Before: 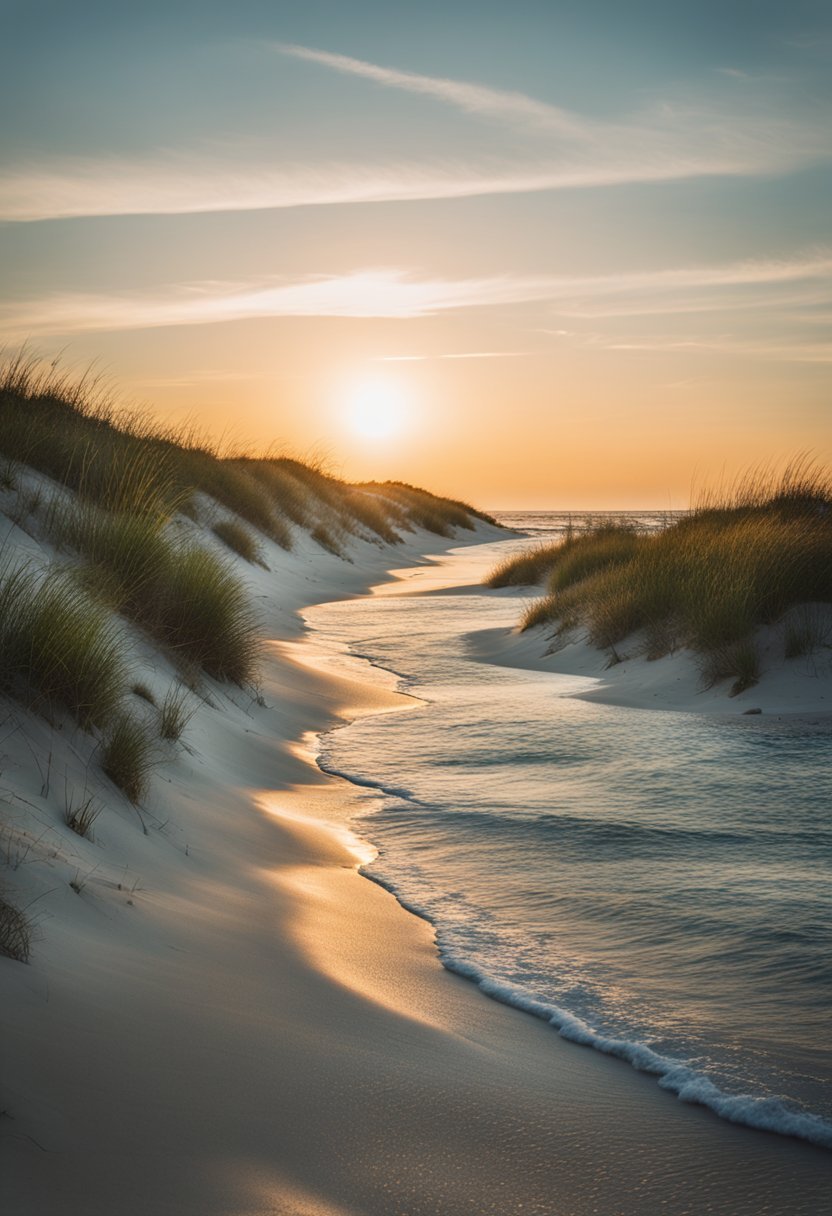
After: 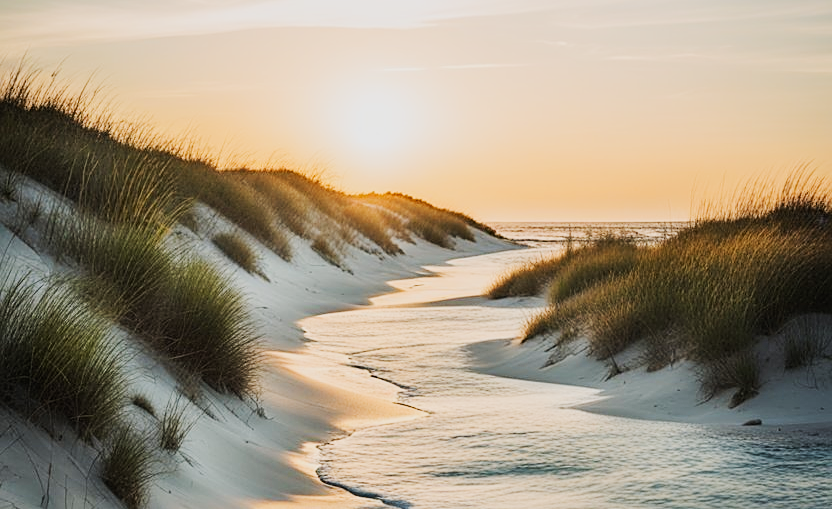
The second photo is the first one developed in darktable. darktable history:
sharpen: on, module defaults
tone curve: curves: ch0 [(0, 0) (0.003, 0.003) (0.011, 0.014) (0.025, 0.033) (0.044, 0.06) (0.069, 0.096) (0.1, 0.132) (0.136, 0.174) (0.177, 0.226) (0.224, 0.282) (0.277, 0.352) (0.335, 0.435) (0.399, 0.524) (0.468, 0.615) (0.543, 0.695) (0.623, 0.771) (0.709, 0.835) (0.801, 0.894) (0.898, 0.944) (1, 1)], preserve colors none
filmic rgb: black relative exposure -7.65 EV, white relative exposure 4.56 EV, hardness 3.61
crop and rotate: top 23.84%, bottom 34.294%
